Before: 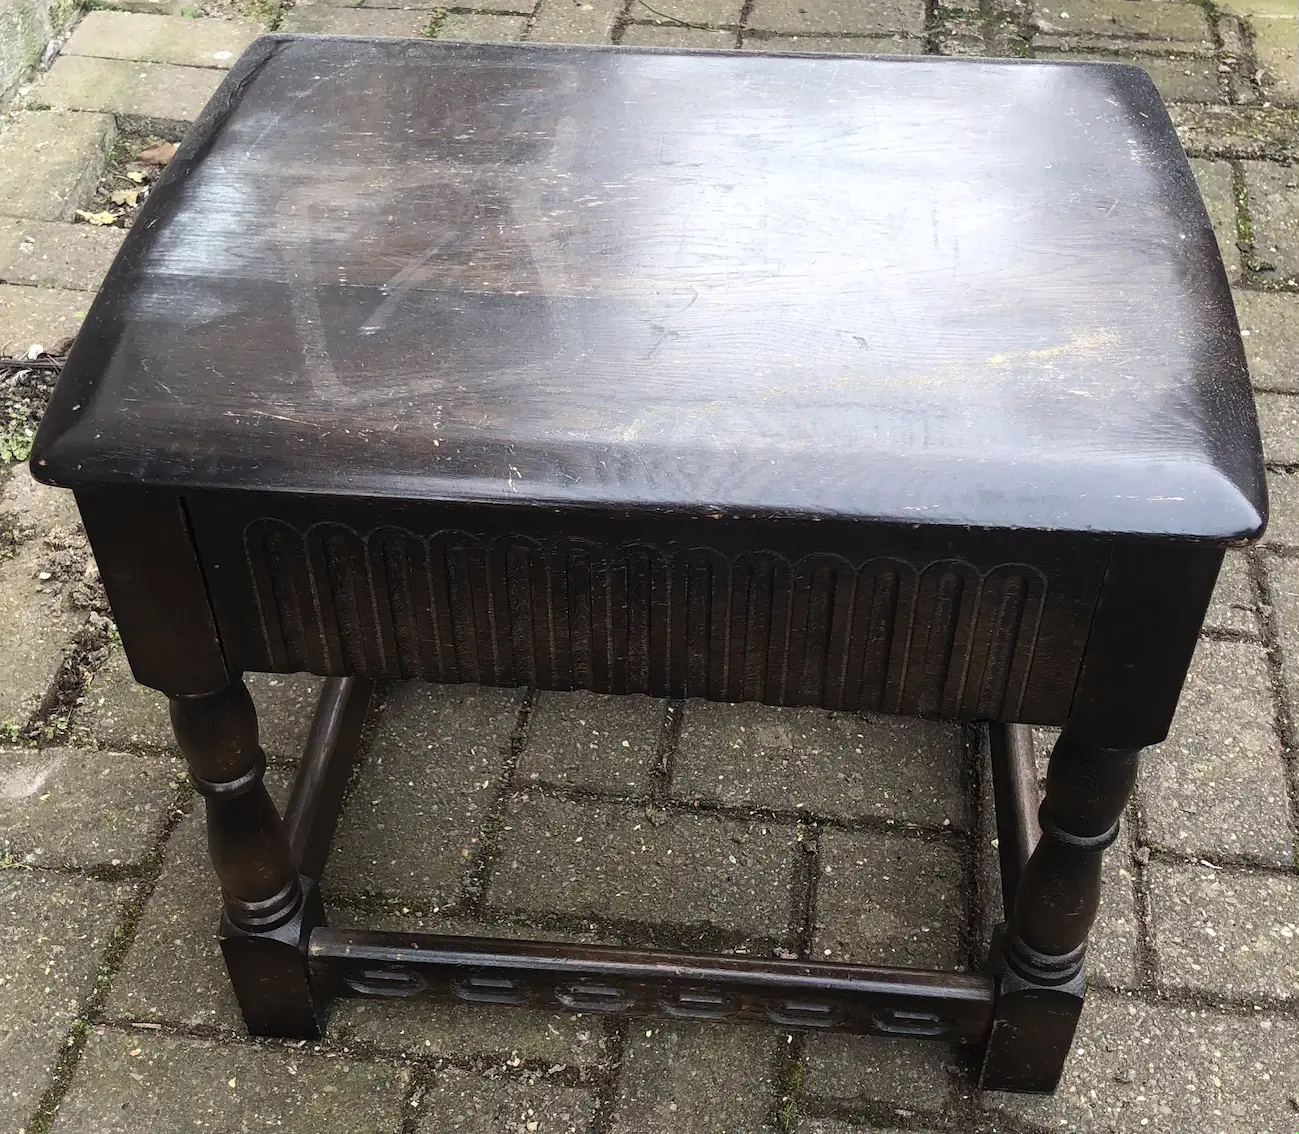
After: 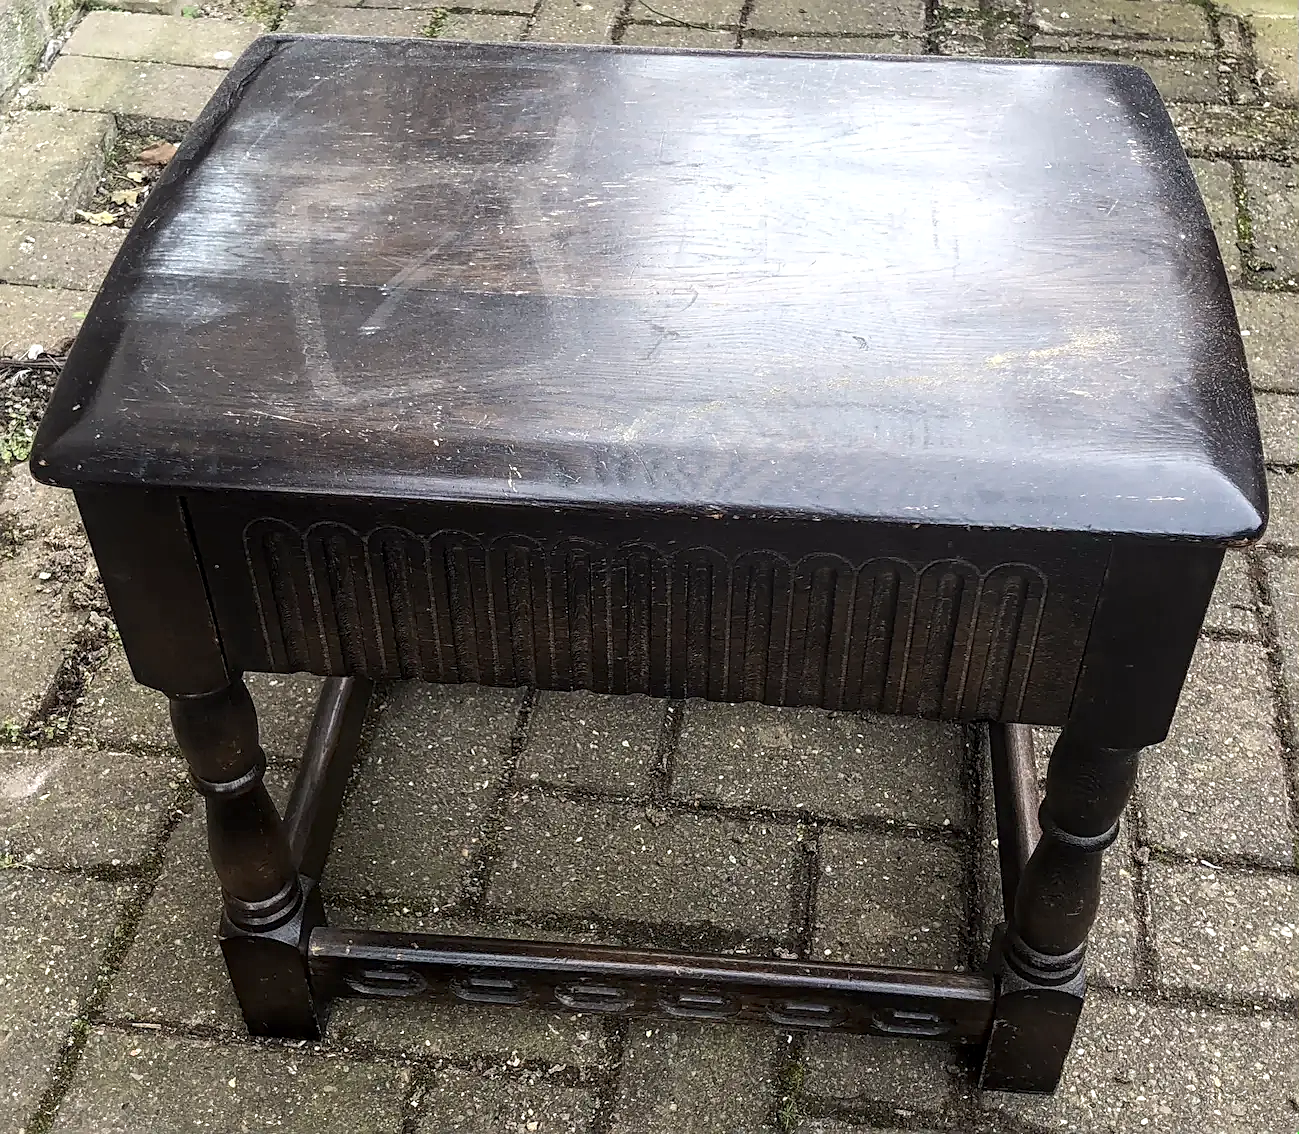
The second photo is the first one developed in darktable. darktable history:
local contrast: detail 130%
sharpen: amount 0.489
